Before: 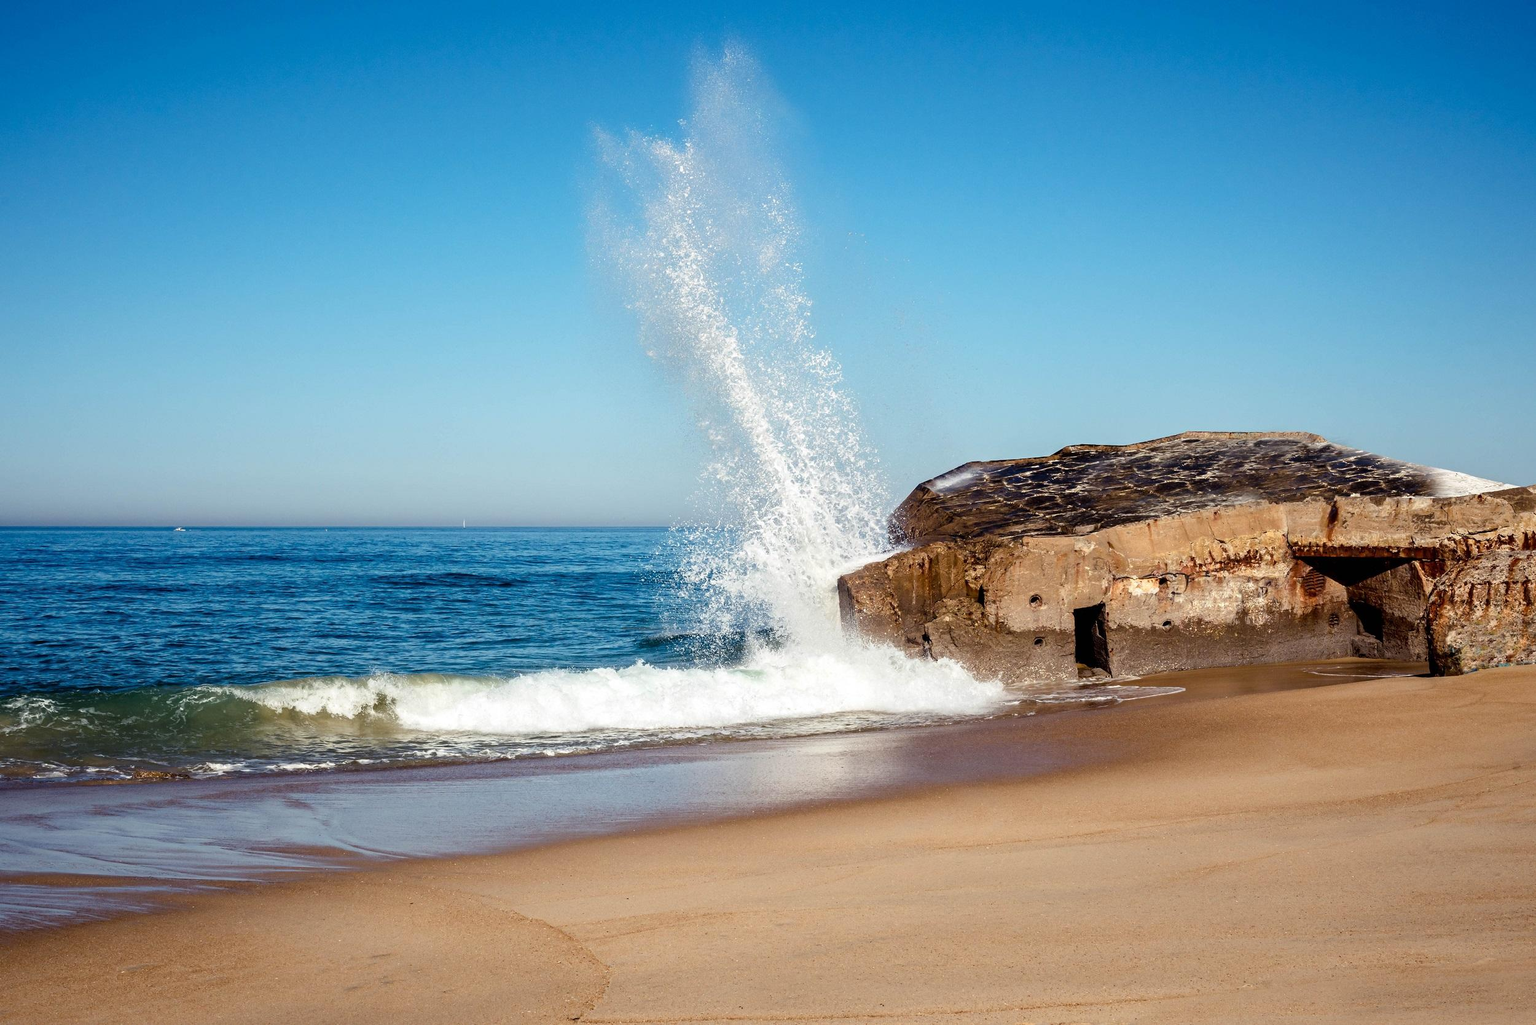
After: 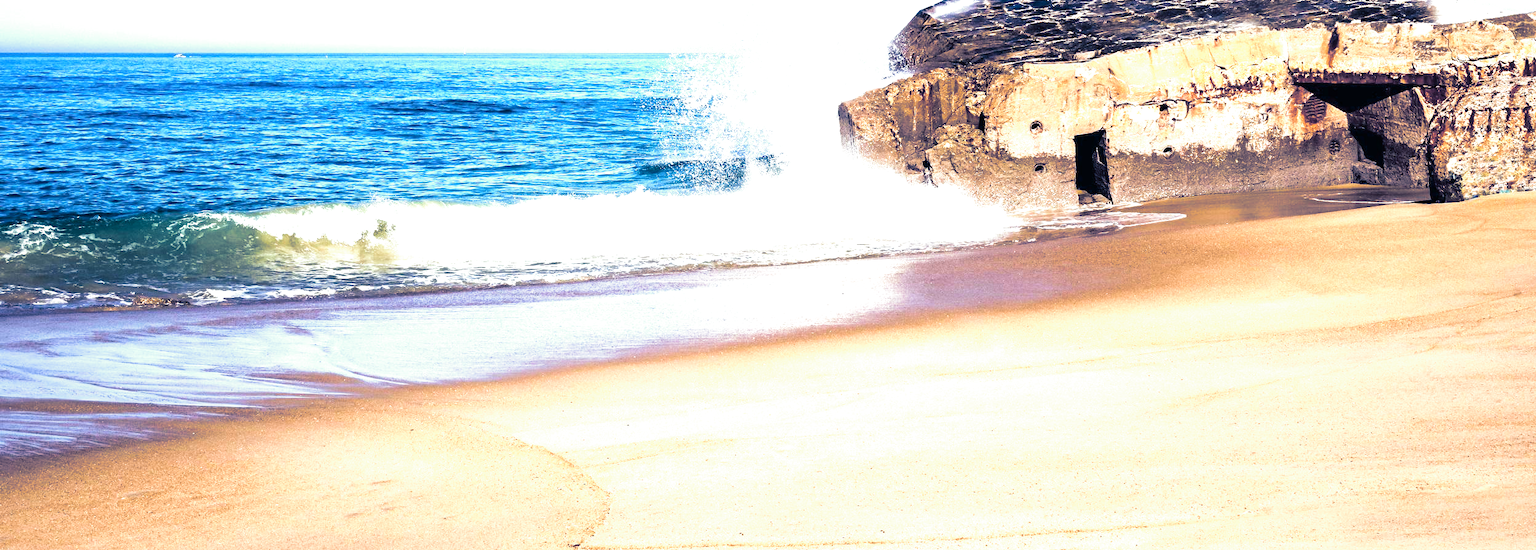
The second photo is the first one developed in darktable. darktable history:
white balance: red 0.954, blue 1.079
exposure: black level correction 0, exposure 1.7 EV, compensate exposure bias true, compensate highlight preservation false
velvia: on, module defaults
crop and rotate: top 46.237%
color correction: highlights a* -0.137, highlights b* 0.137
split-toning: shadows › hue 226.8°, shadows › saturation 0.84
